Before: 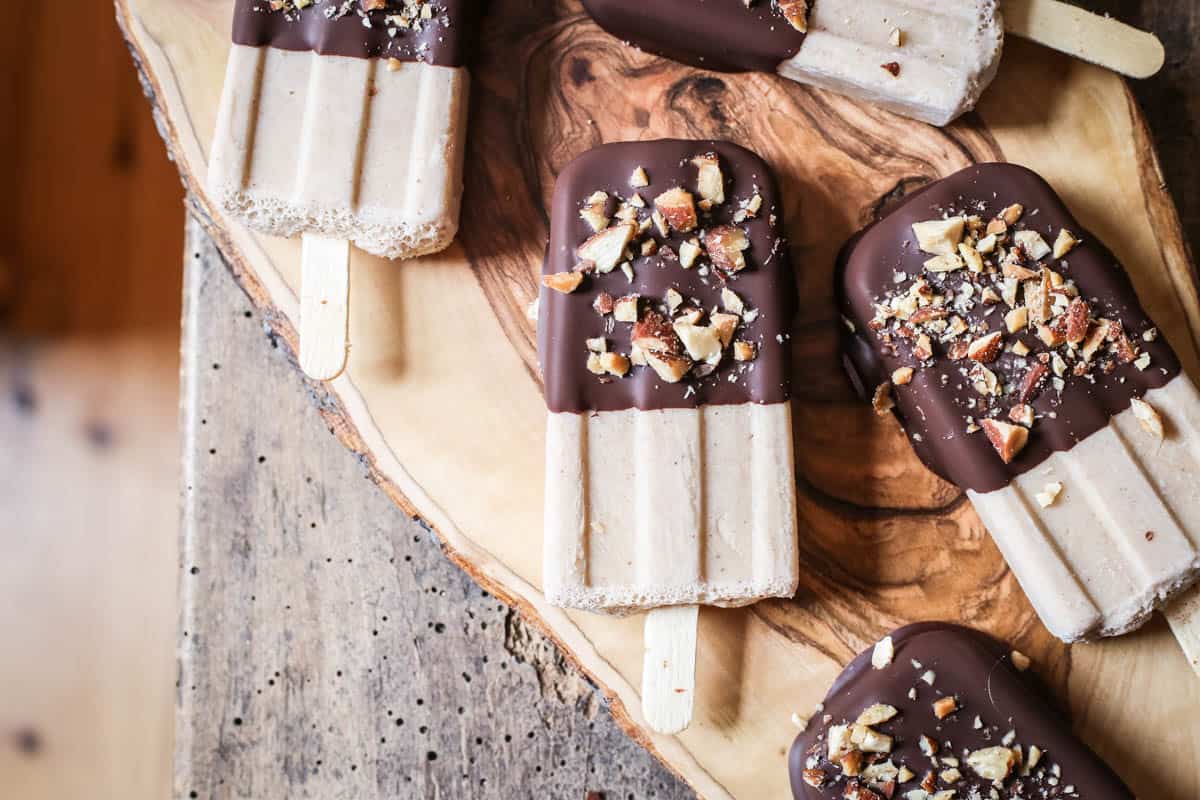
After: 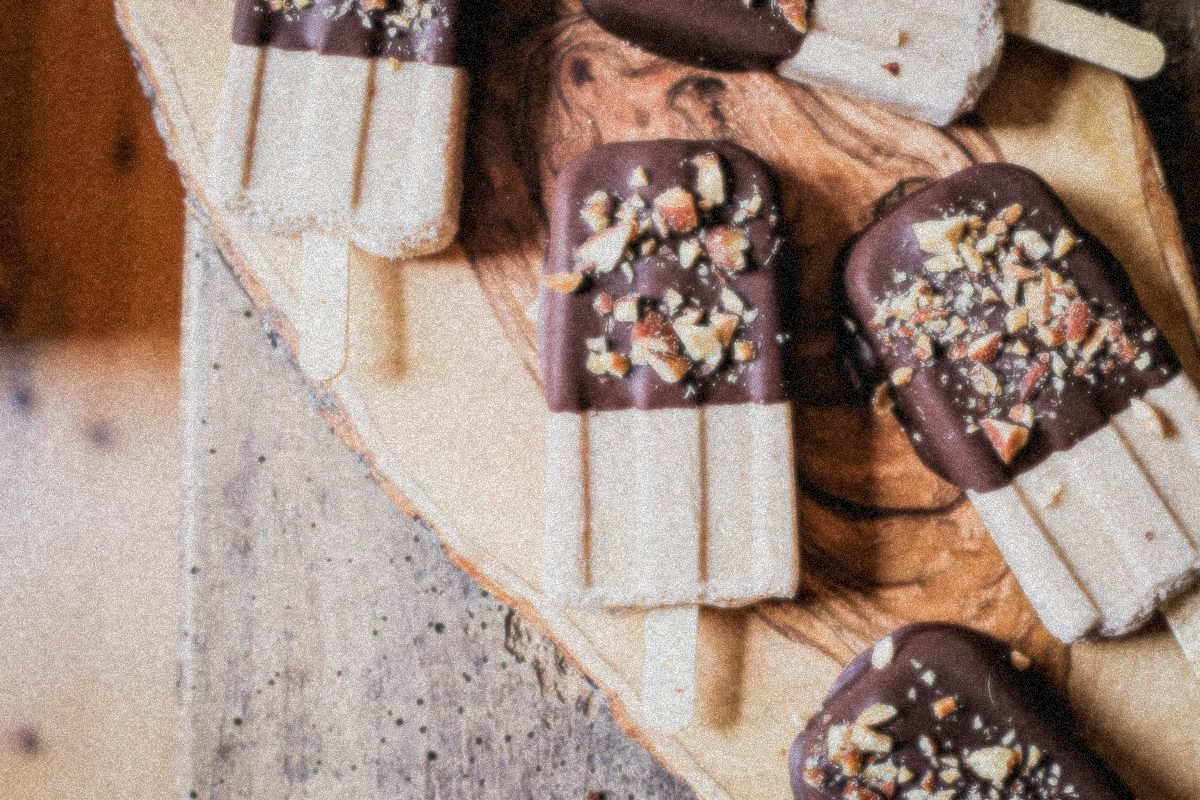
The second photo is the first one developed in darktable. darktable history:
grain: coarseness 3.75 ISO, strength 100%, mid-tones bias 0%
soften: size 8.67%, mix 49%
filmic rgb: black relative exposure -7.65 EV, white relative exposure 4.56 EV, hardness 3.61, color science v6 (2022)
